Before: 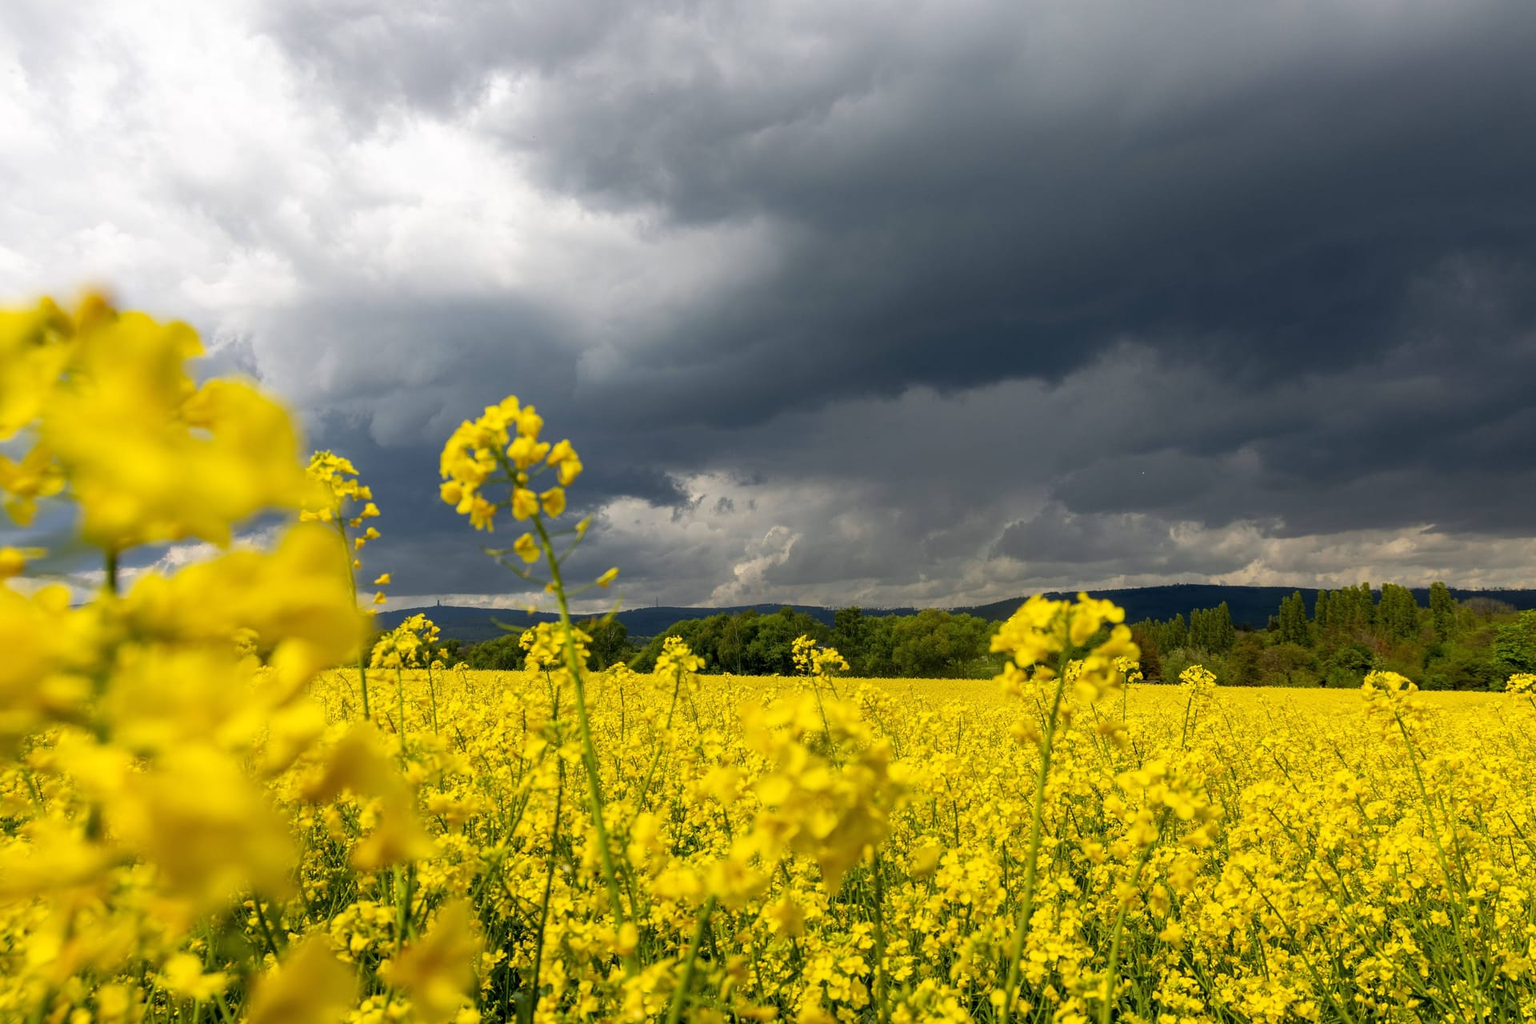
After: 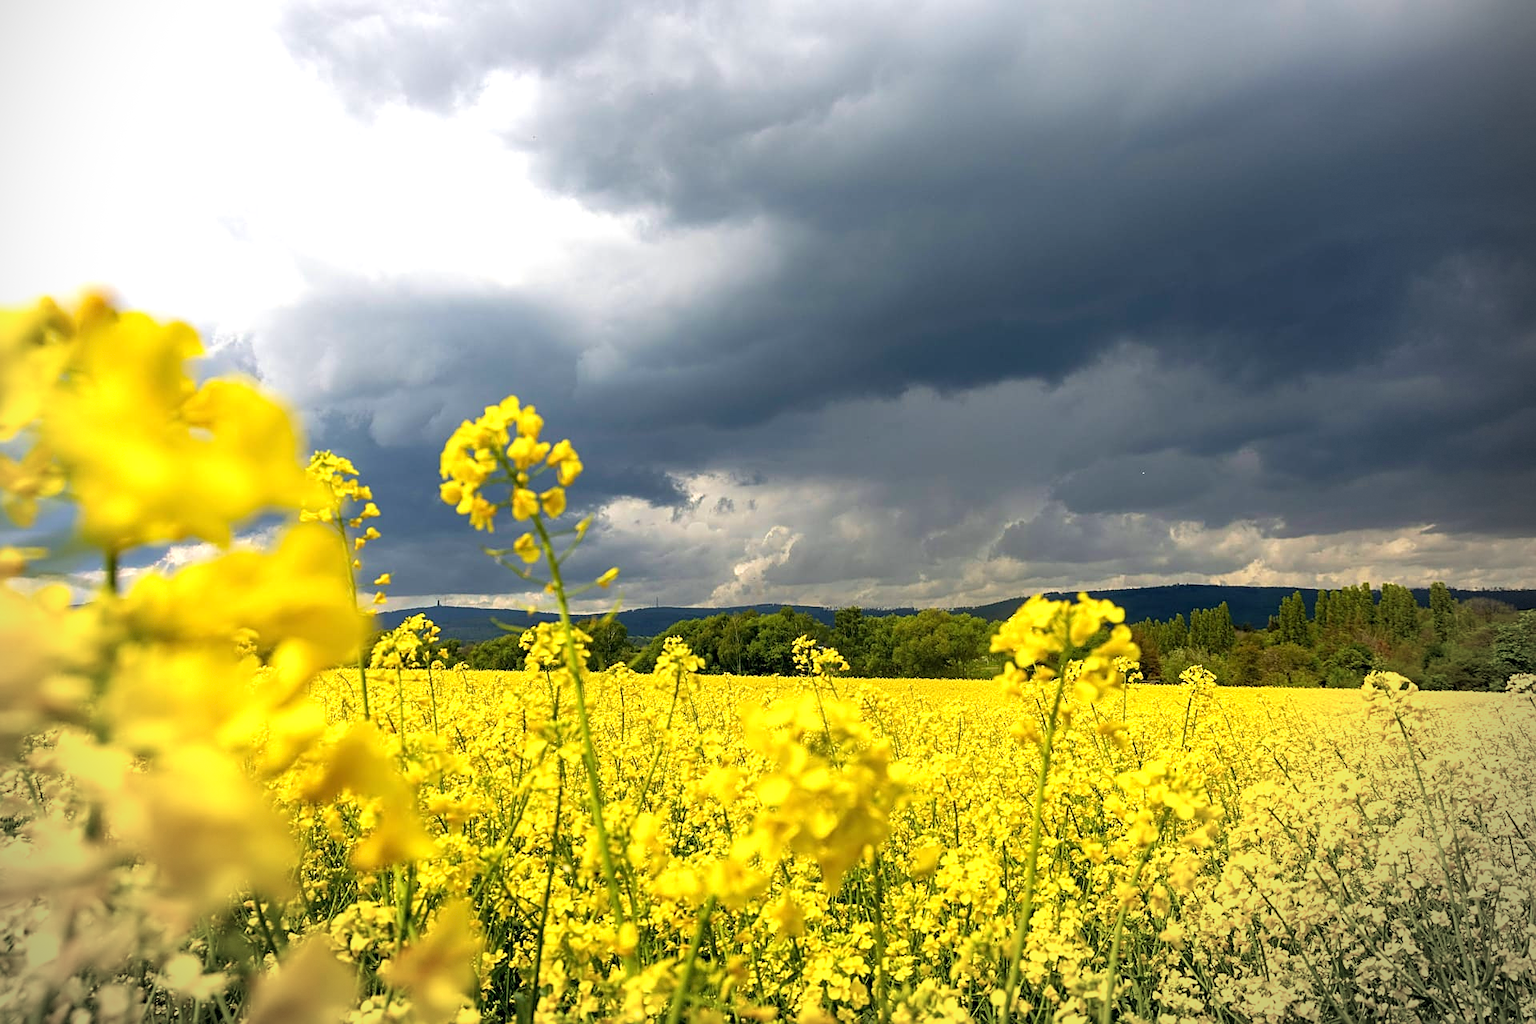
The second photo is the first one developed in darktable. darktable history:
sharpen: amount 0.495
exposure: exposure 0.609 EV, compensate highlight preservation false
velvia: on, module defaults
vignetting: center (-0.051, -0.359), dithering 8-bit output
